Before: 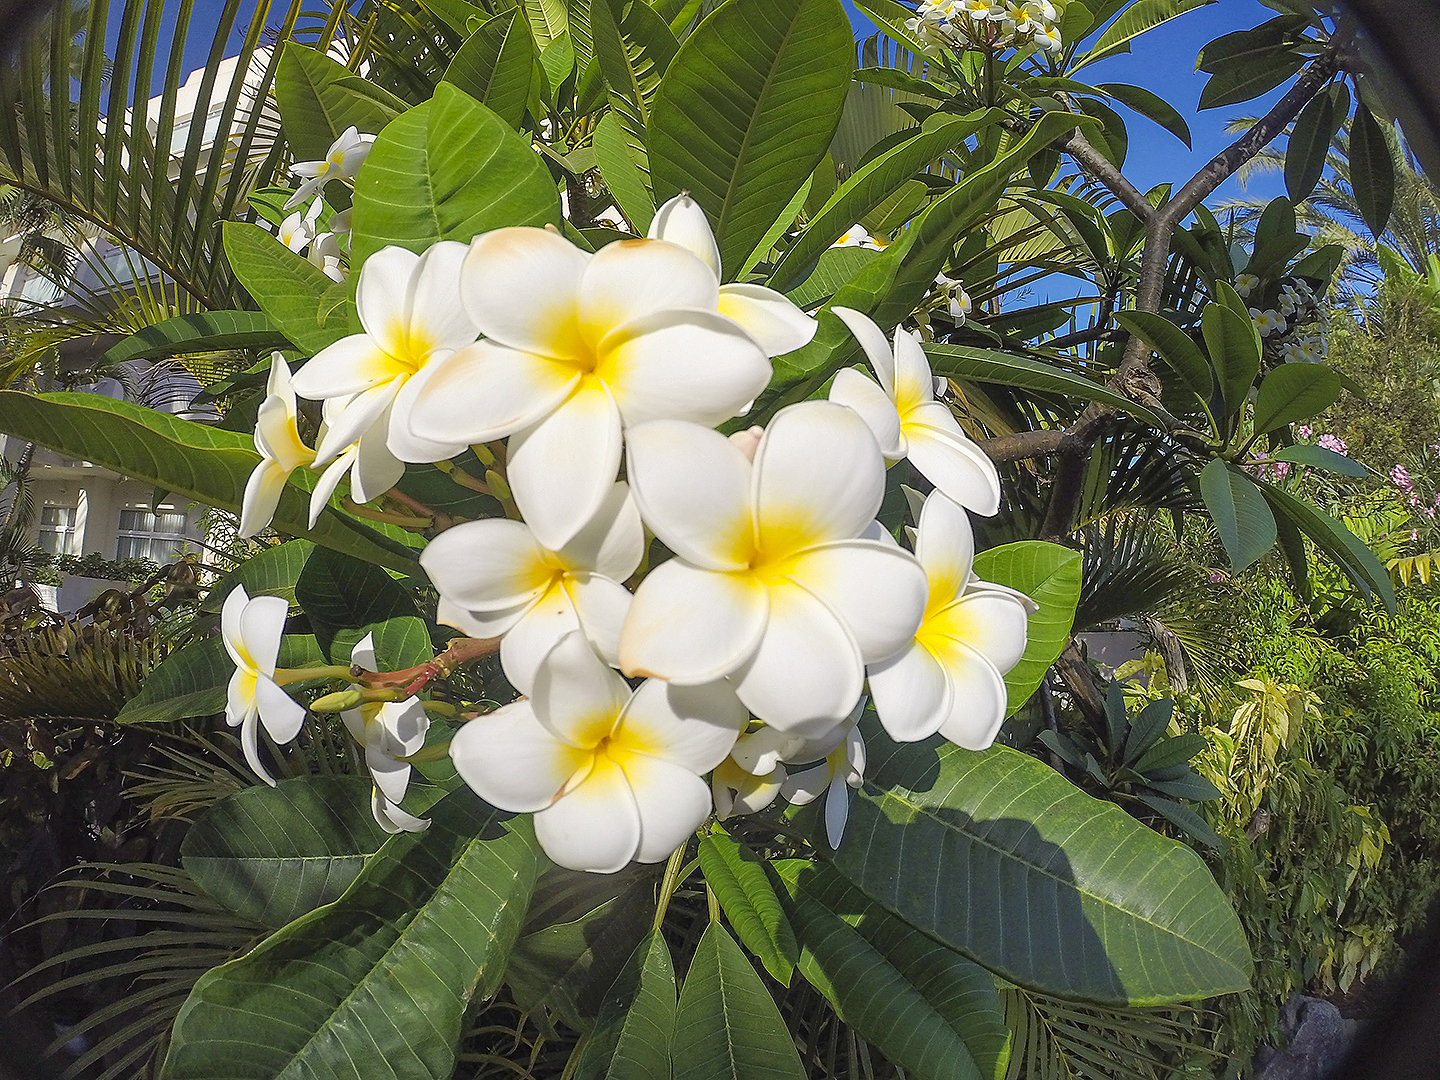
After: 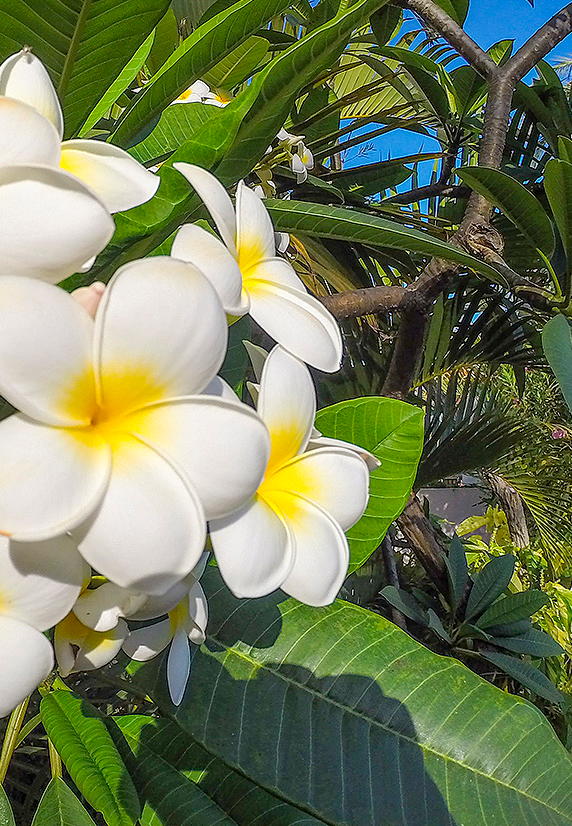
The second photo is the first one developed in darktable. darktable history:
local contrast: on, module defaults
color balance: output saturation 110%
crop: left 45.721%, top 13.393%, right 14.118%, bottom 10.01%
